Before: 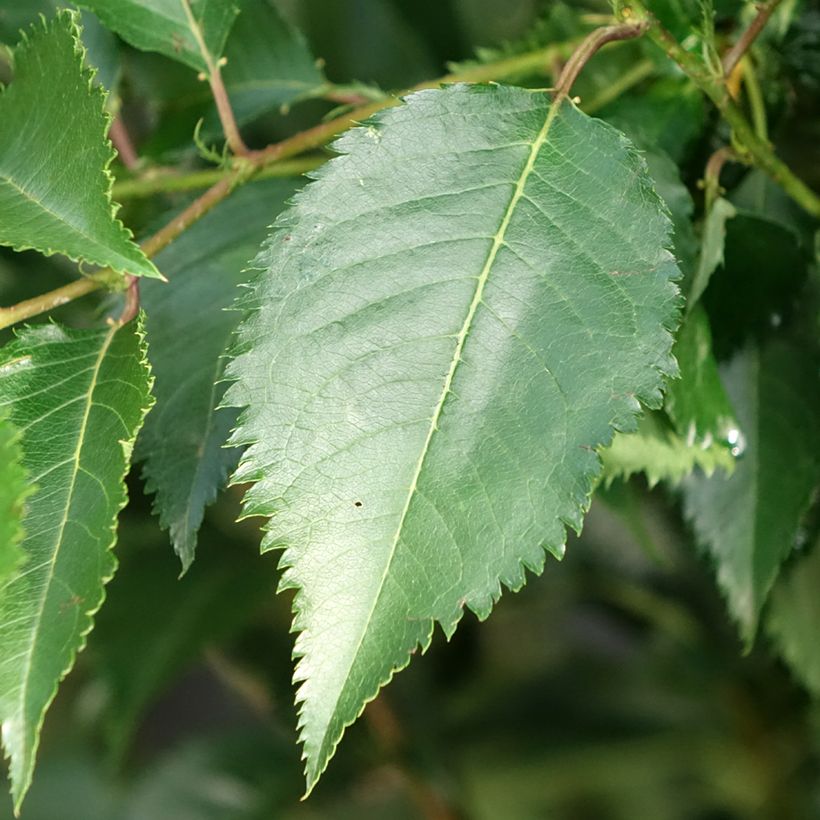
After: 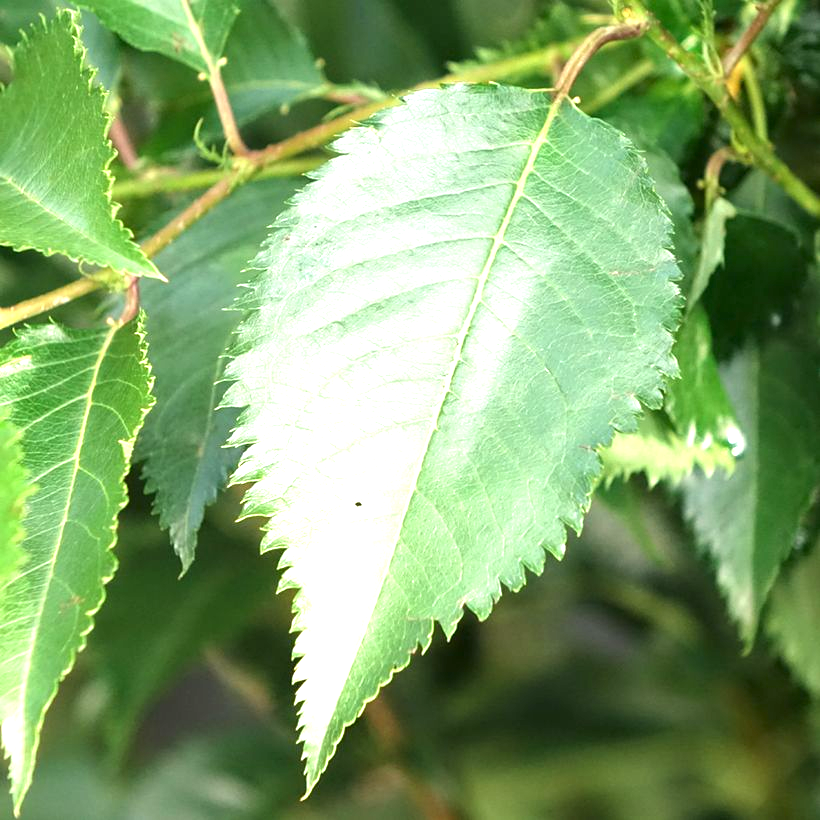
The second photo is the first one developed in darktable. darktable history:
exposure: exposure 1.147 EV, compensate highlight preservation false
